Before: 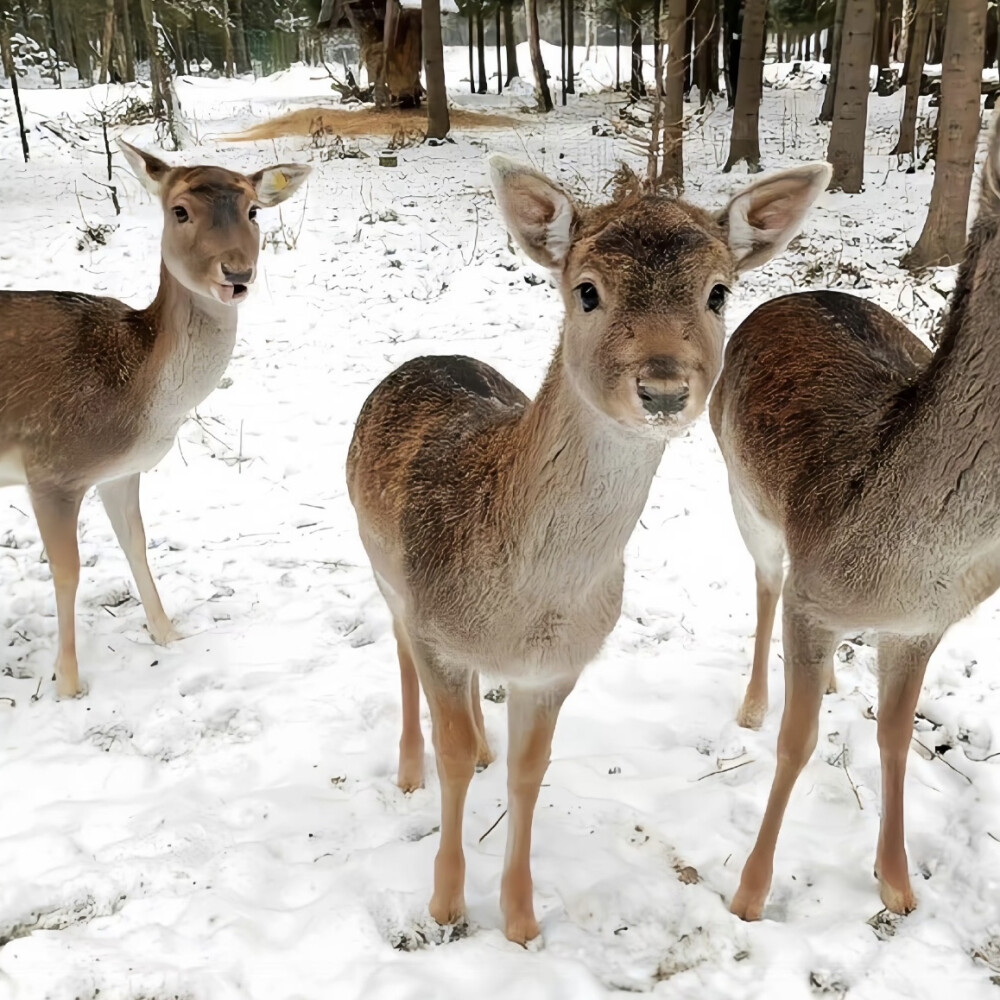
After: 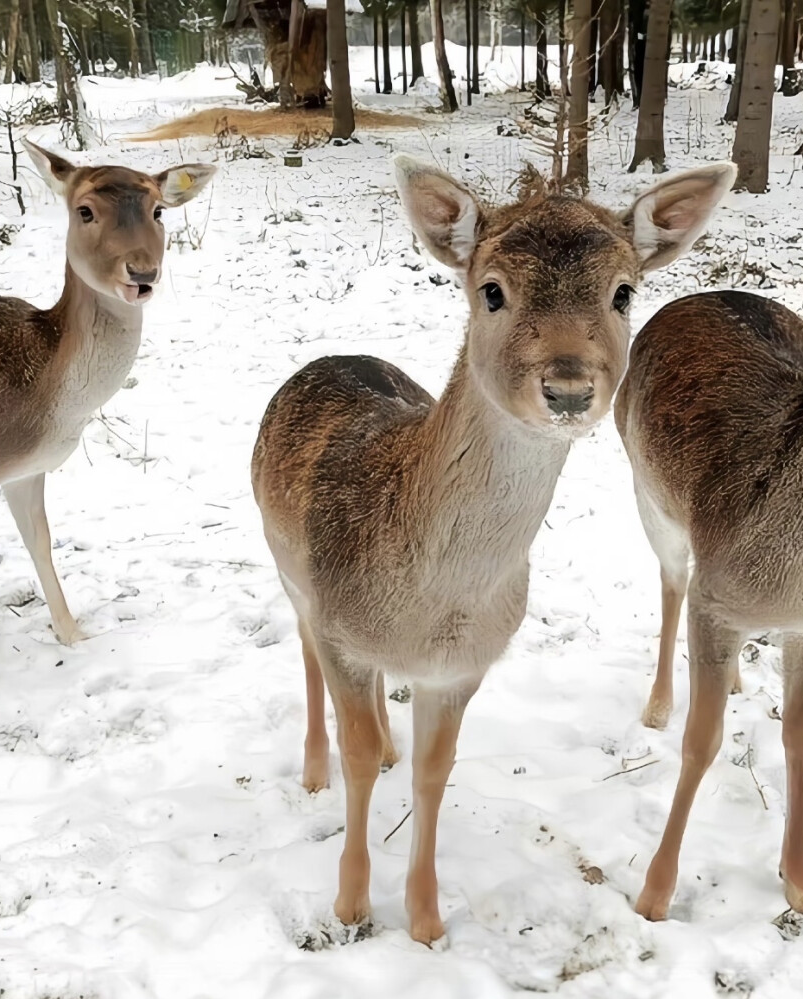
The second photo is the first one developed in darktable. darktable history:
crop and rotate: left 9.51%, right 10.144%
